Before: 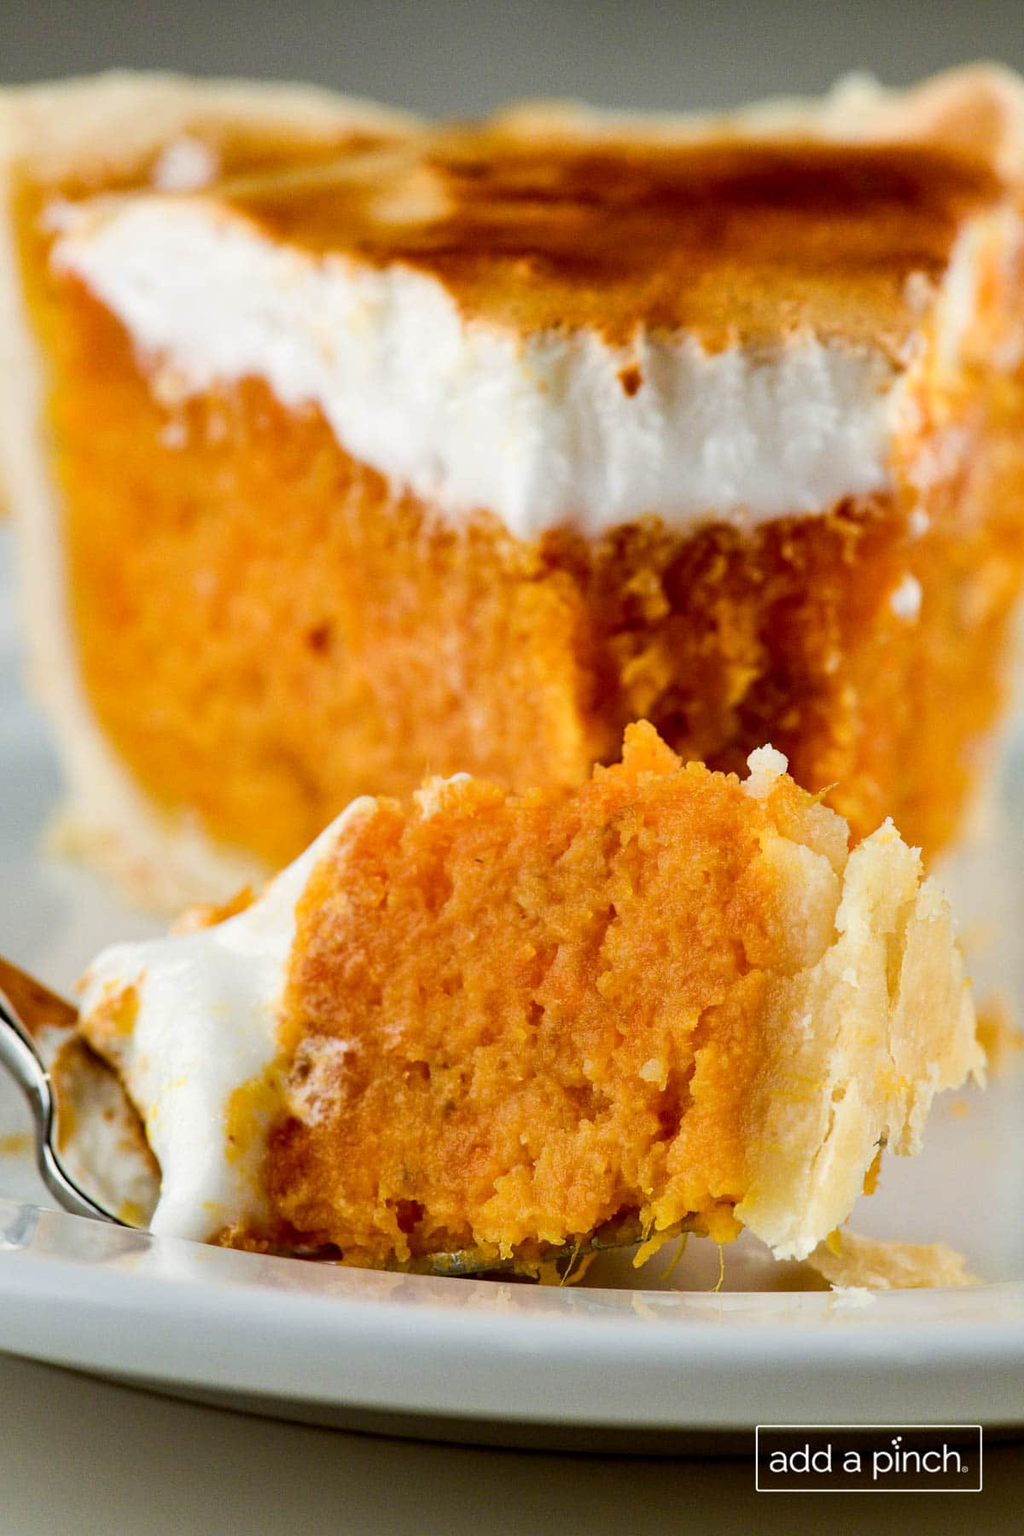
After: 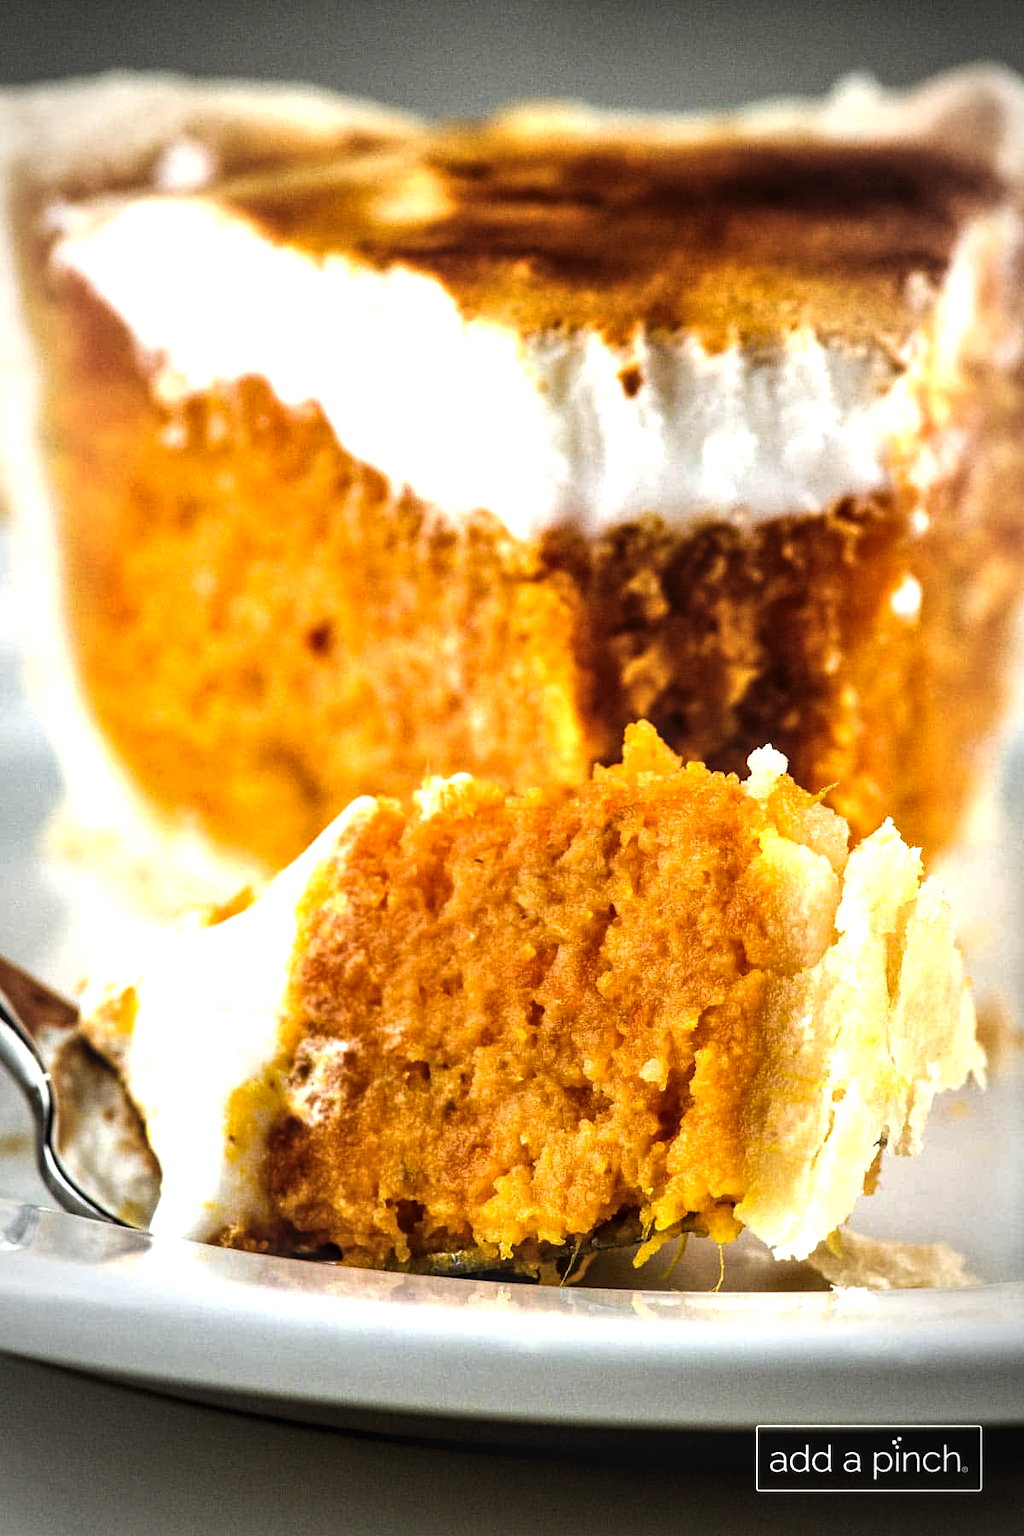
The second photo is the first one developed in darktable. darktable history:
local contrast: on, module defaults
levels: levels [0.044, 0.475, 0.791]
vignetting: automatic ratio true
